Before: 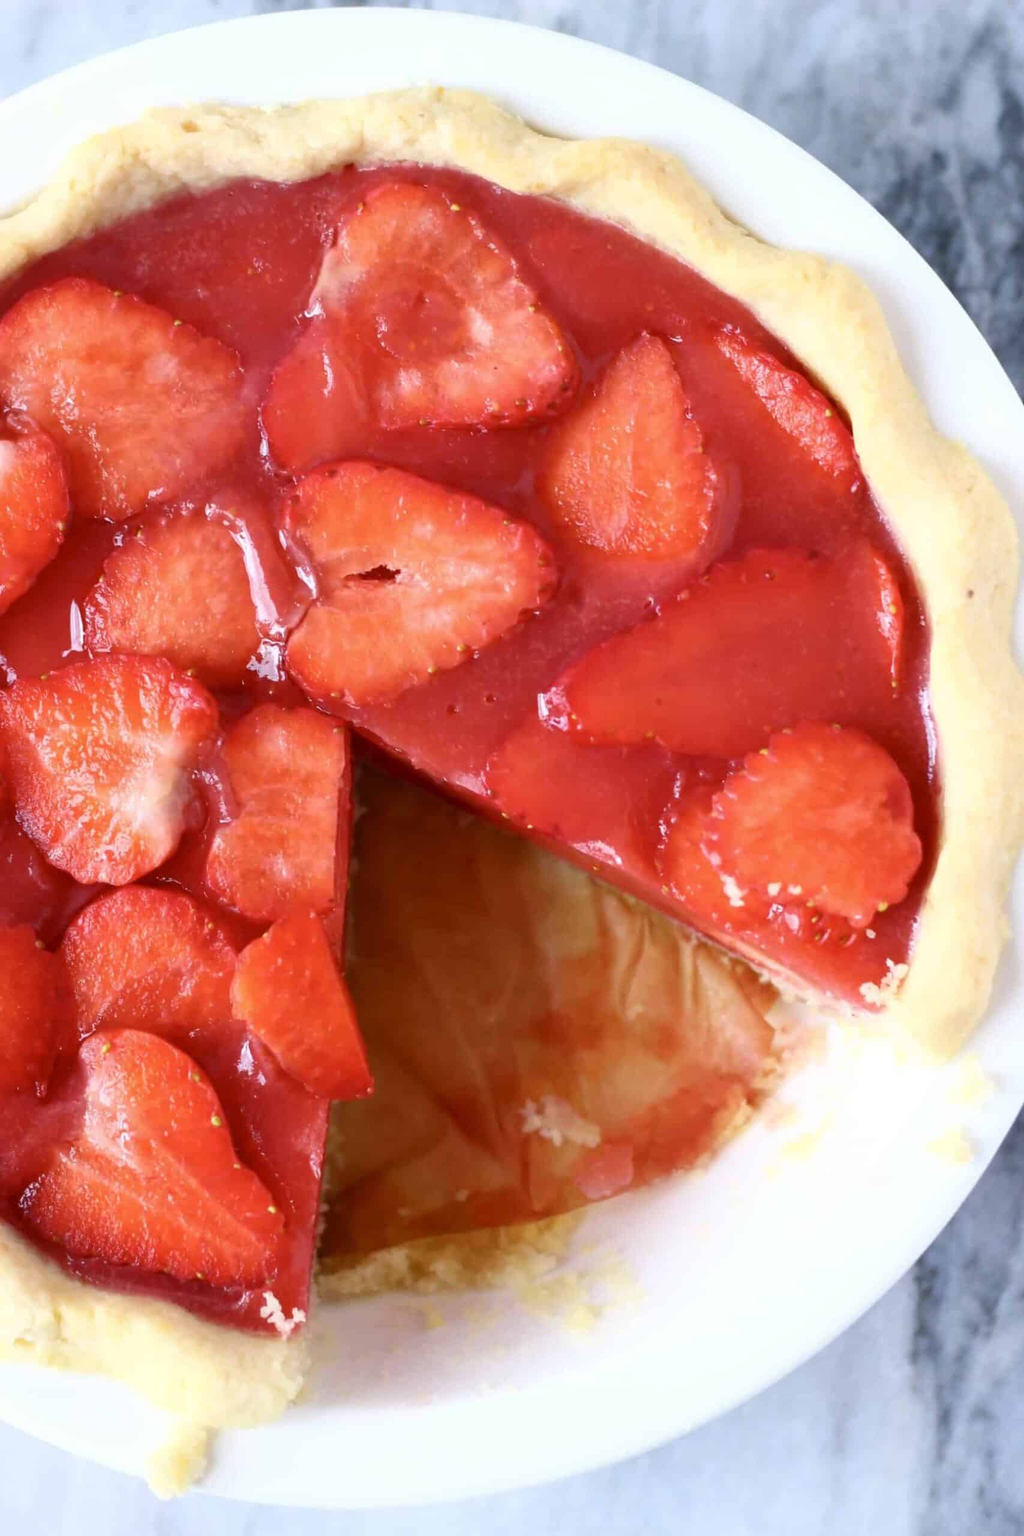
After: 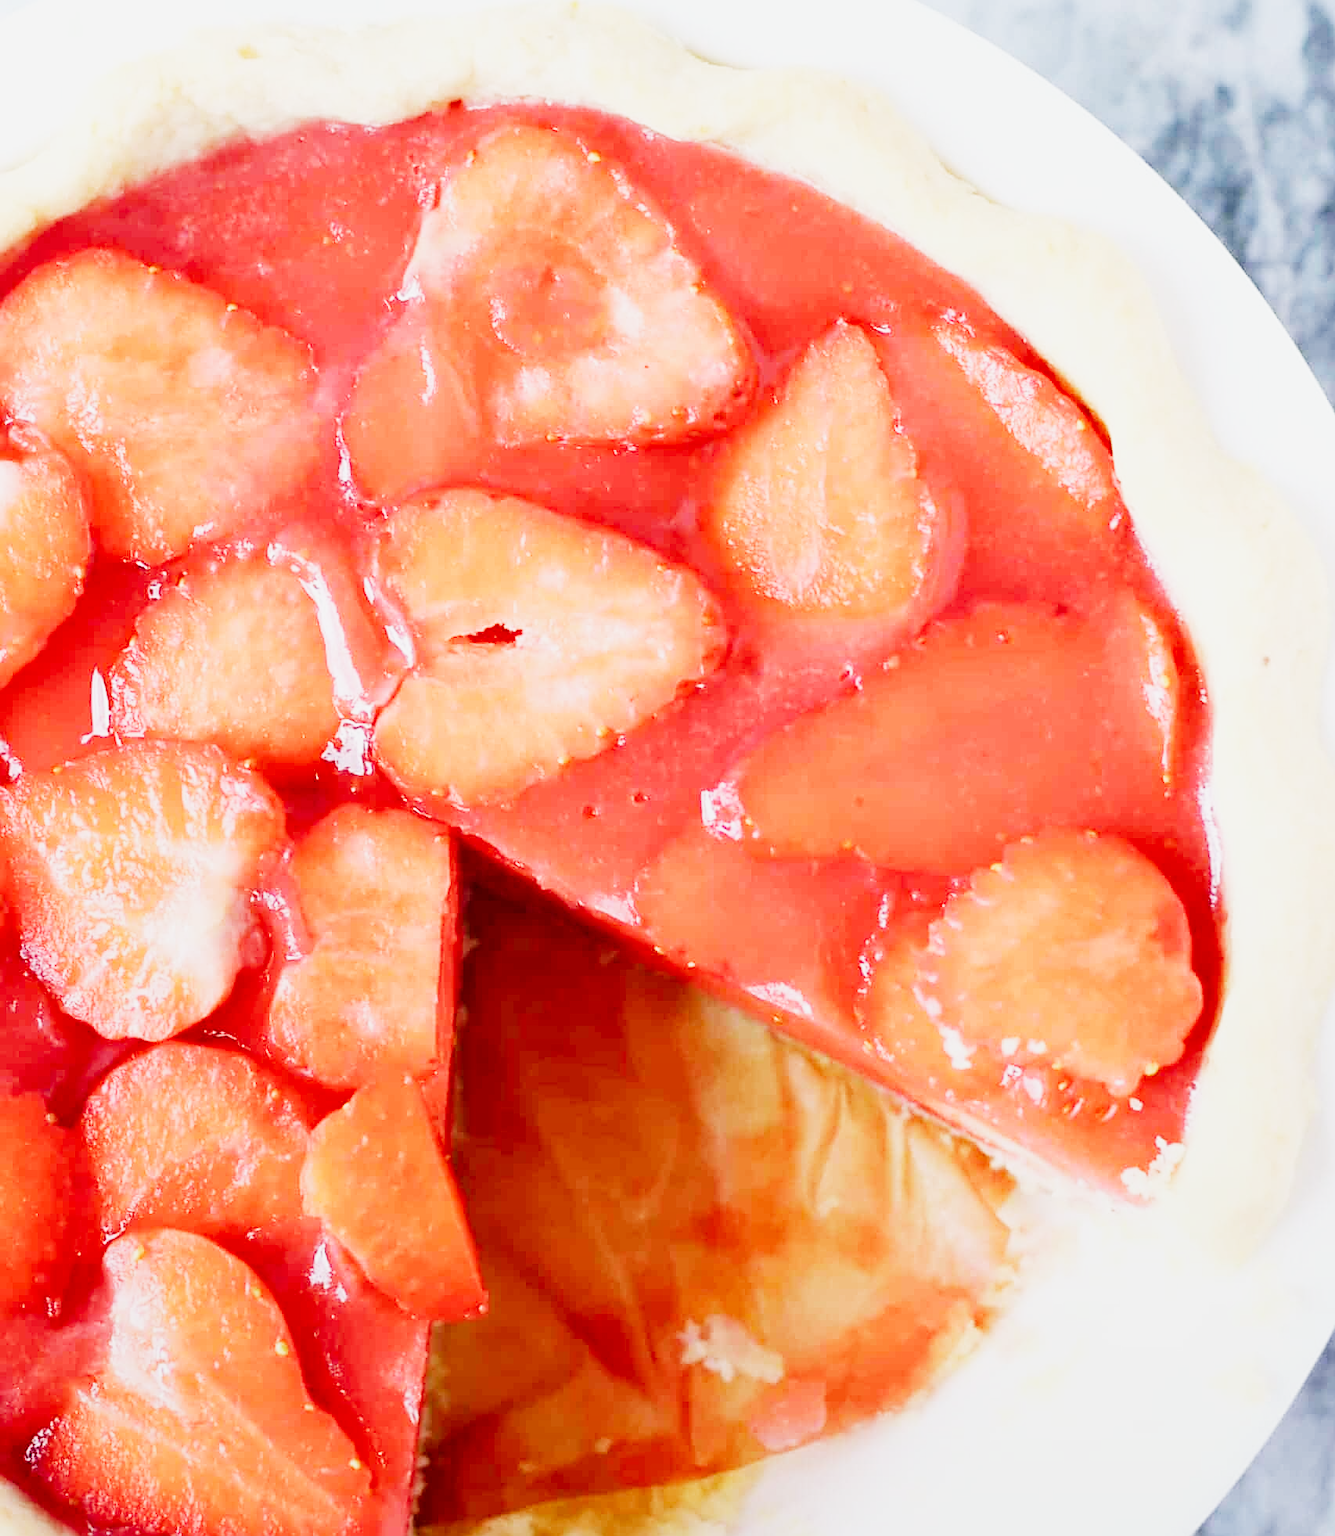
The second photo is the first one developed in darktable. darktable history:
graduated density: rotation -180°, offset 24.95
crop: top 5.667%, bottom 17.637%
sharpen: on, module defaults
exposure: black level correction 0, exposure 1.6 EV, compensate exposure bias true, compensate highlight preservation false
sigmoid: skew -0.2, preserve hue 0%, red attenuation 0.1, red rotation 0.035, green attenuation 0.1, green rotation -0.017, blue attenuation 0.15, blue rotation -0.052, base primaries Rec2020
